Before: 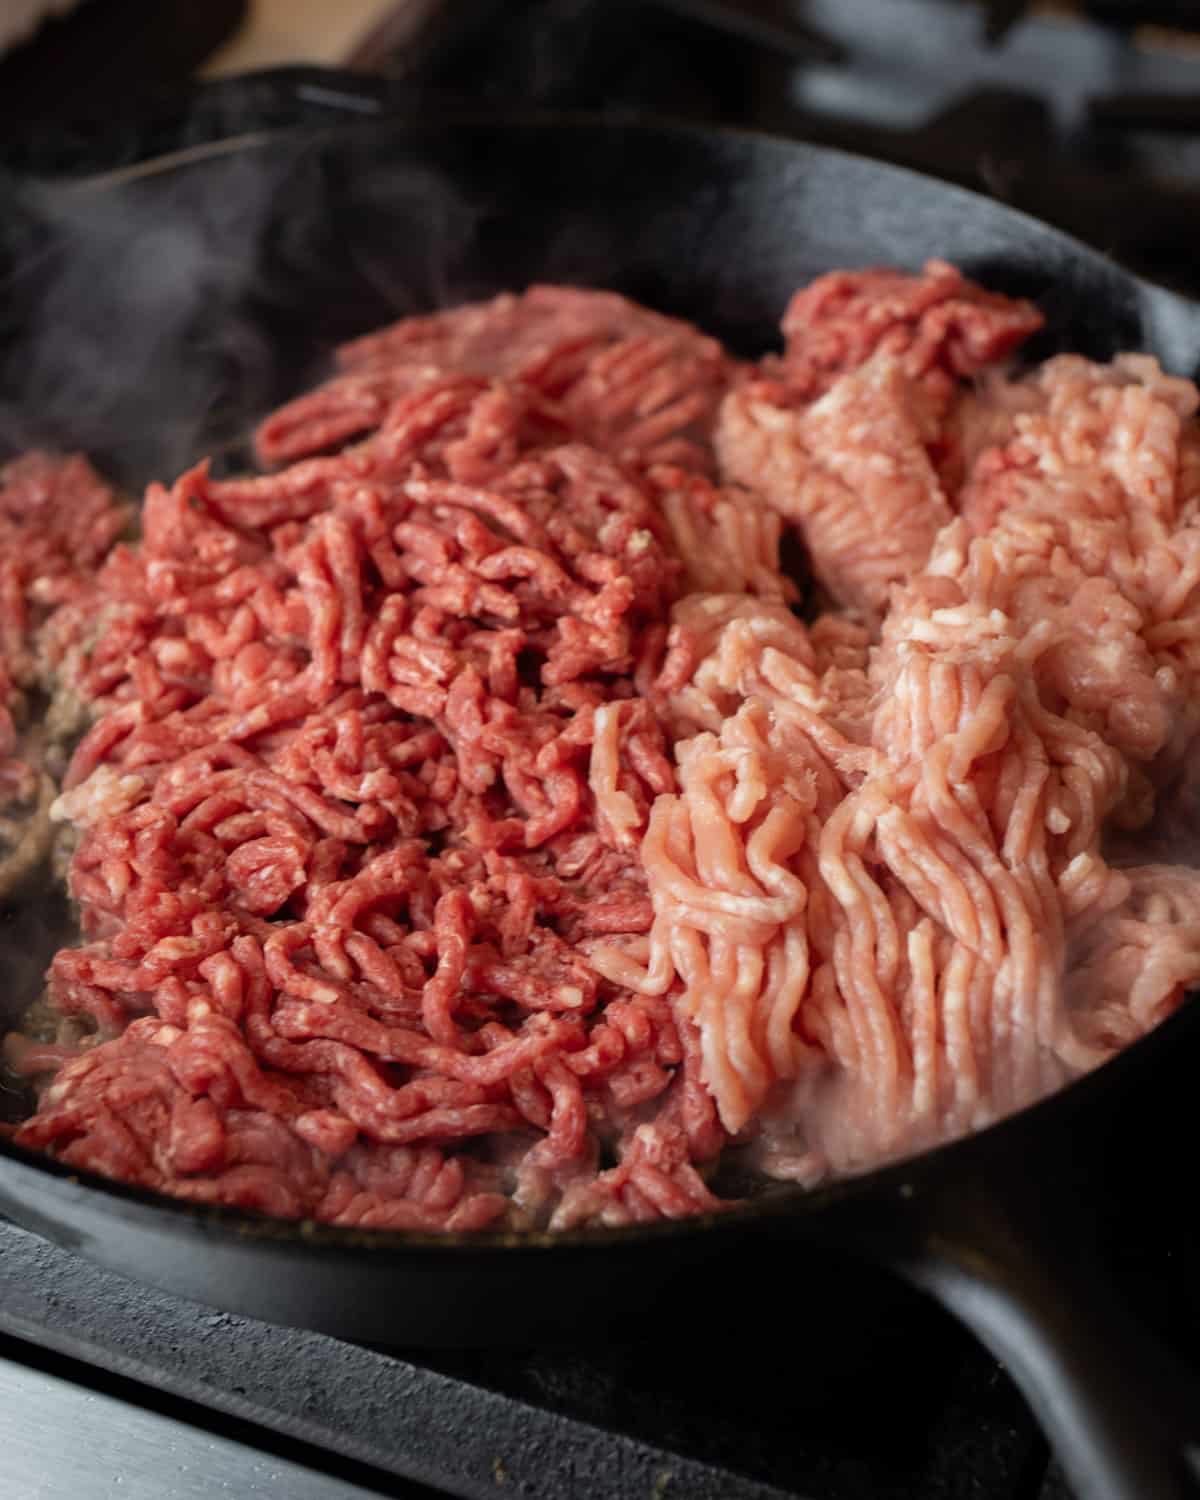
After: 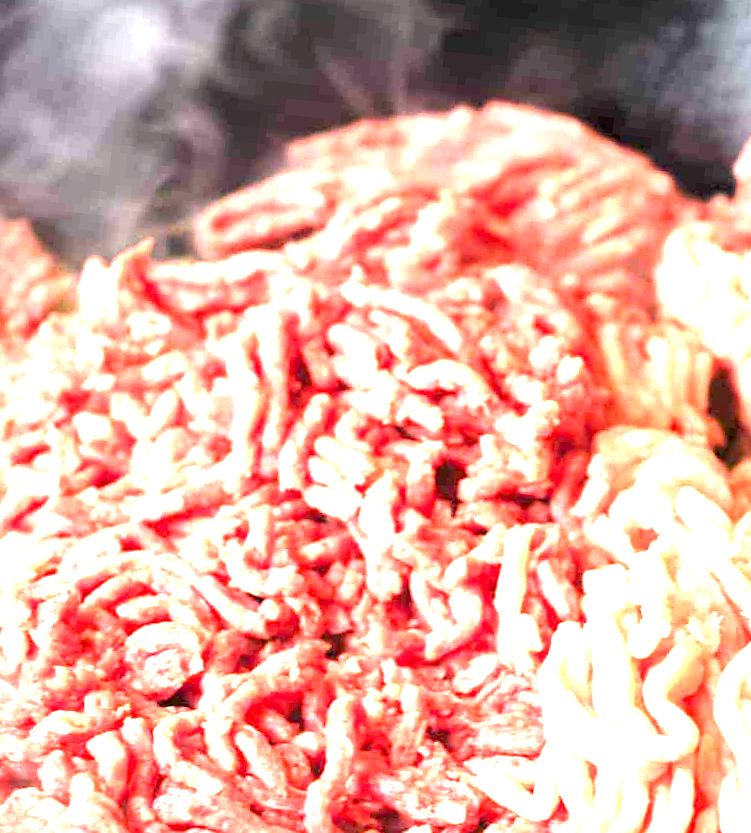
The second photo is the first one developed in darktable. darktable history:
crop and rotate: angle -6.14°, left 2.218%, top 7.068%, right 27.173%, bottom 30.282%
exposure: exposure 3.097 EV, compensate exposure bias true, compensate highlight preservation false
levels: levels [0.018, 0.493, 1]
